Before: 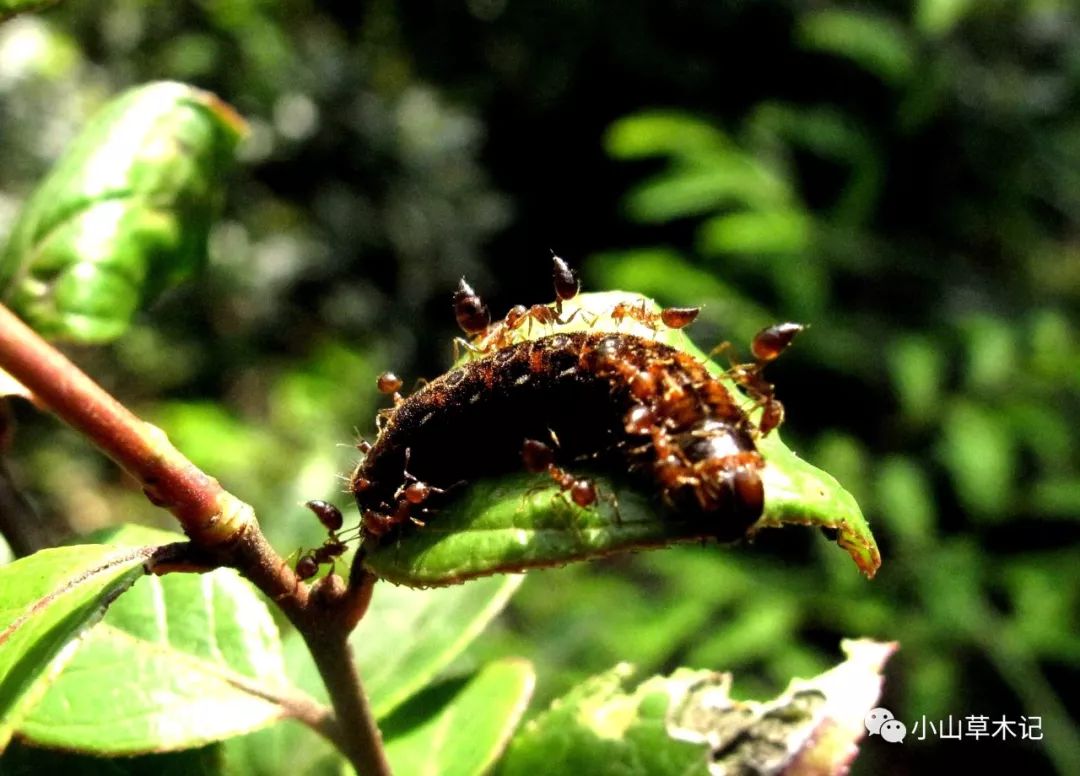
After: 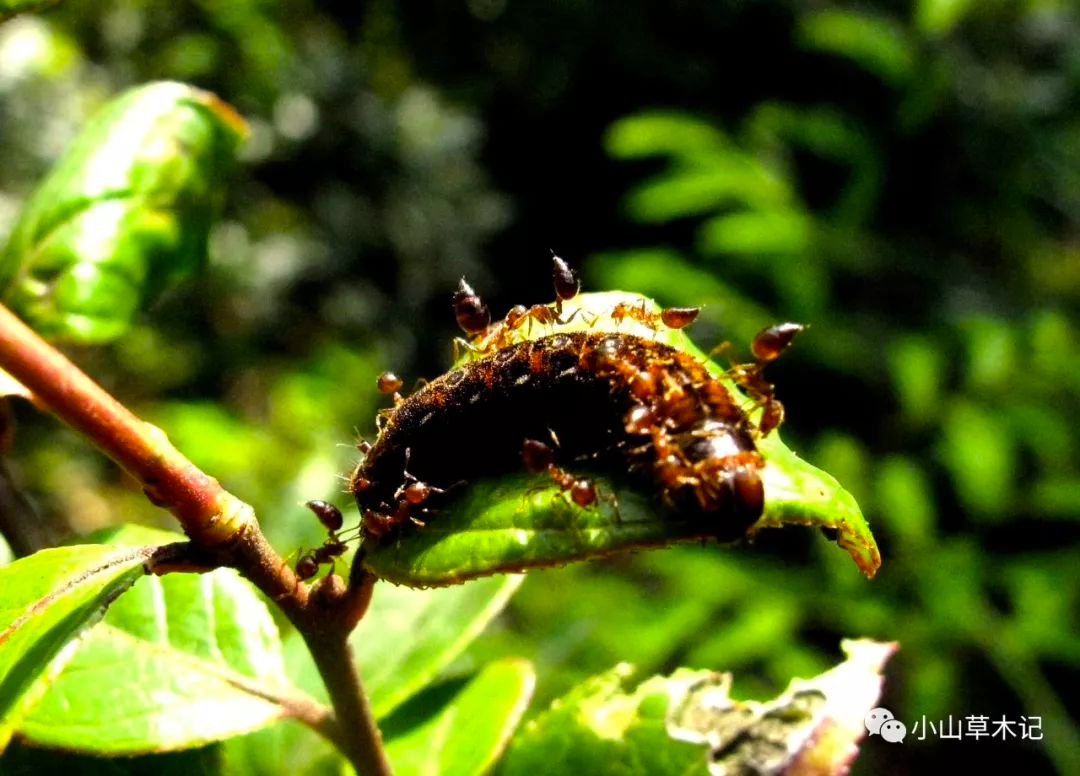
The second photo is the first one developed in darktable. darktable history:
rotate and perspective: automatic cropping off
color balance rgb: perceptual saturation grading › global saturation 20%, global vibrance 20%
